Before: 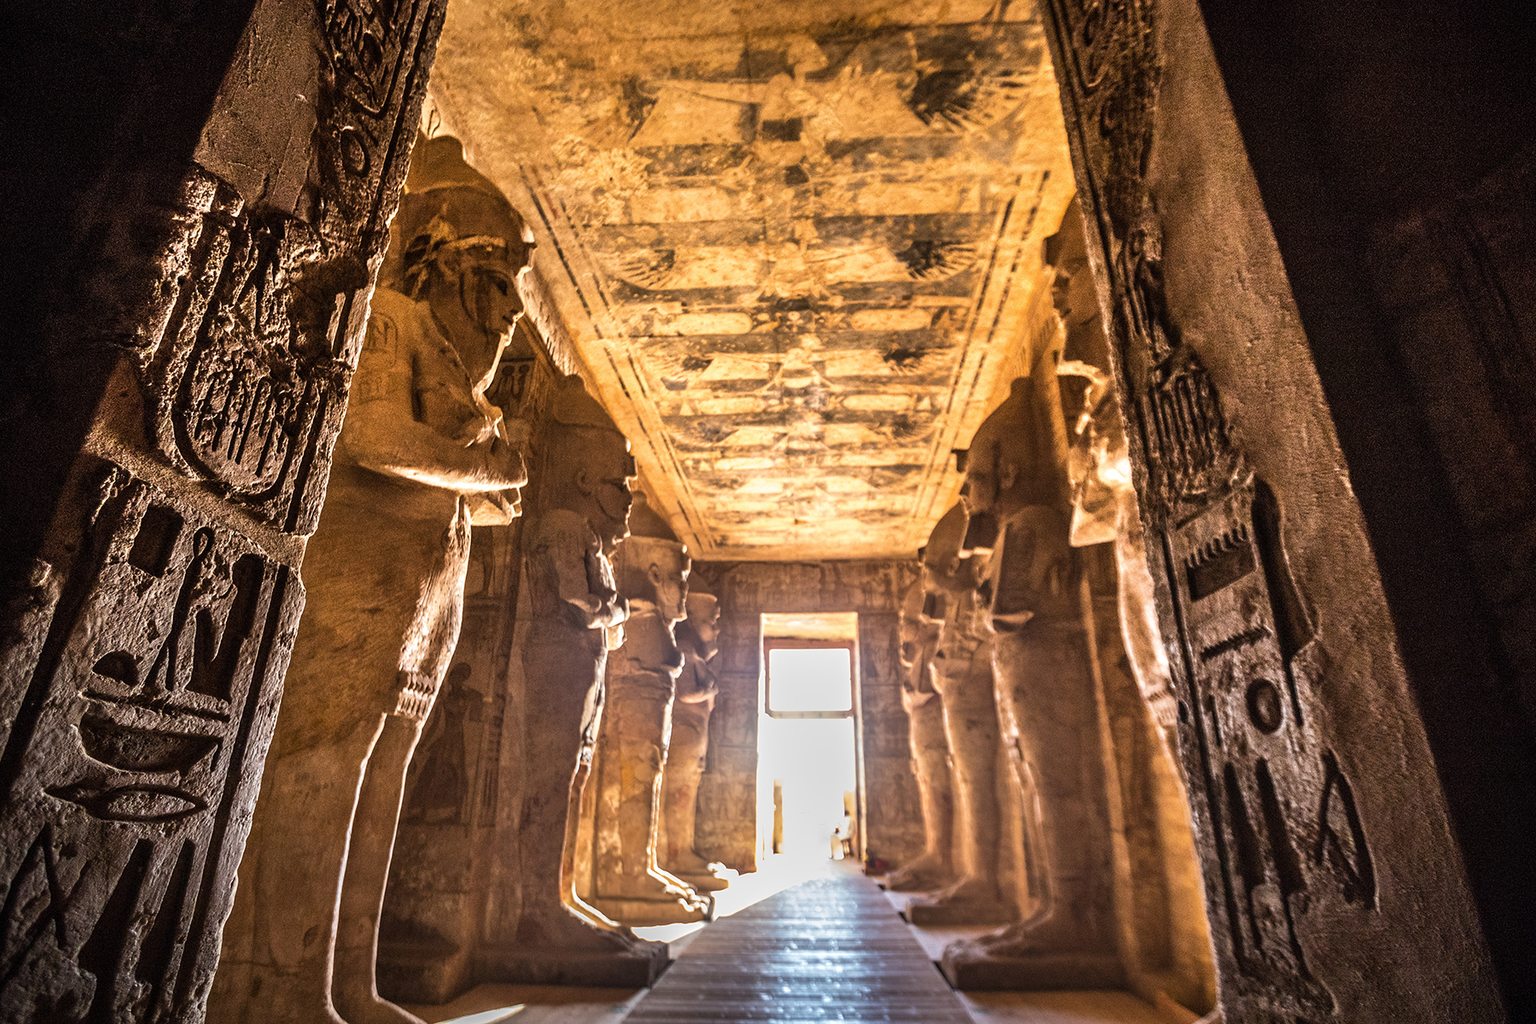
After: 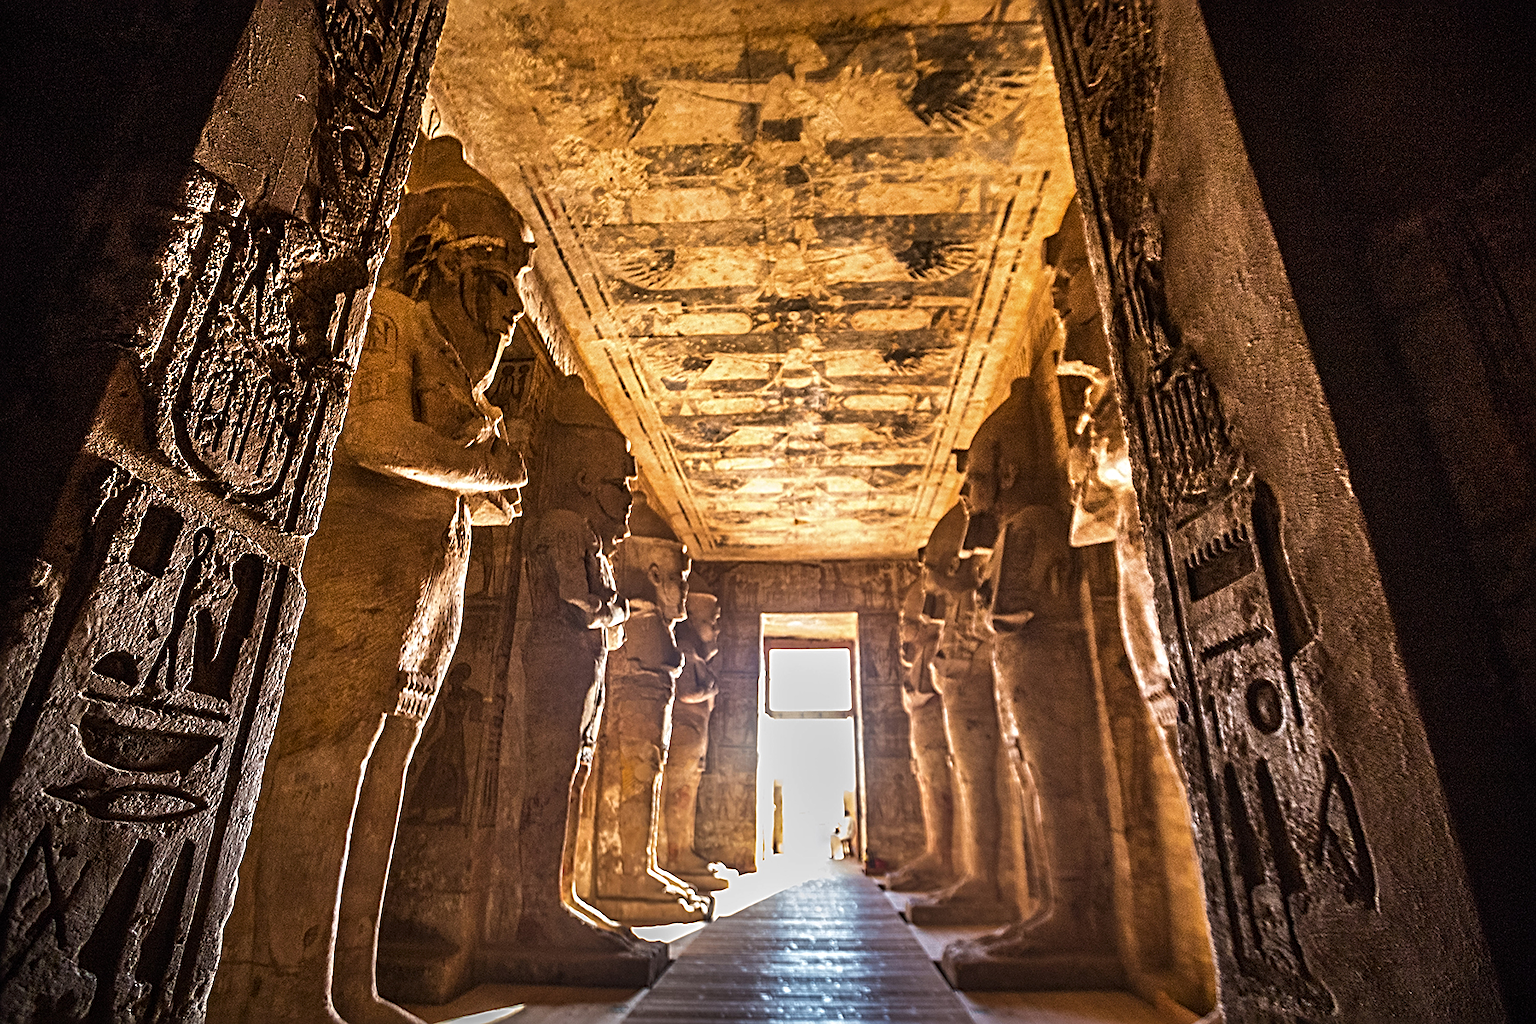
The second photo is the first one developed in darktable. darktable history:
tone curve: curves: ch0 [(0, 0) (0.8, 0.757) (1, 1)], color space Lab, independent channels, preserve colors none
sharpen: radius 2.705, amount 0.667
